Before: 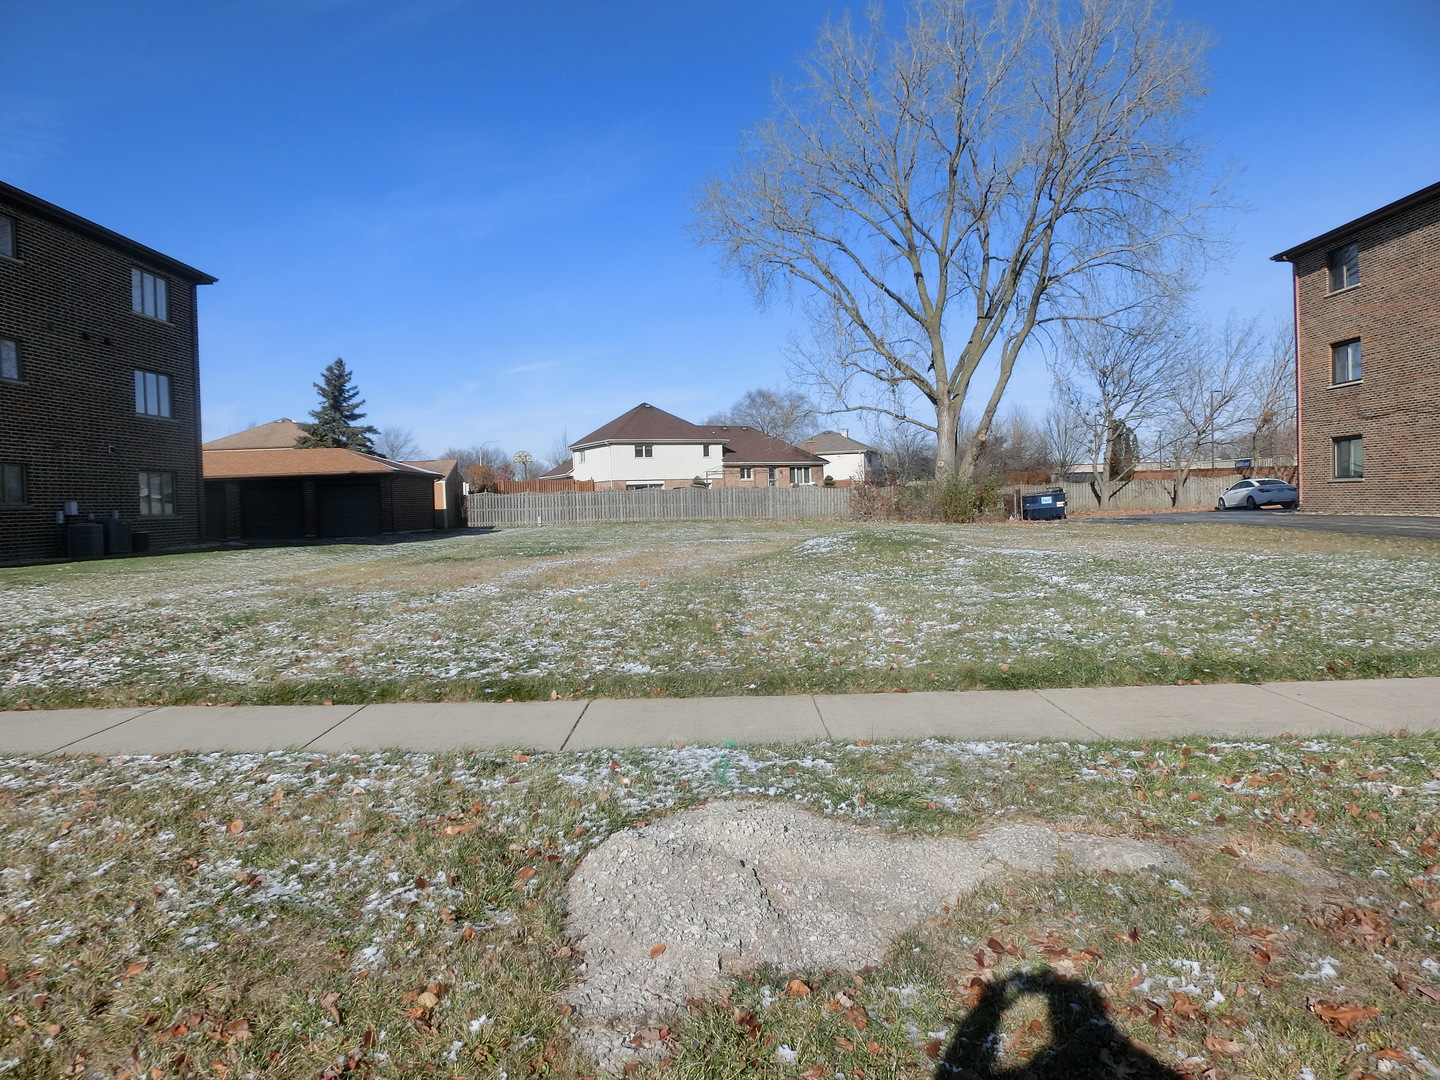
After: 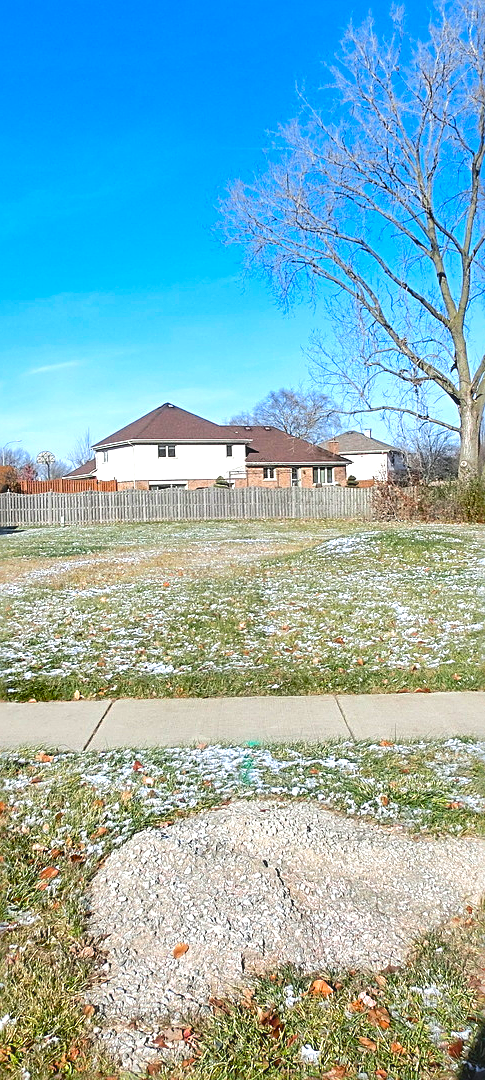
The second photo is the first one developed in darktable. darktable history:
sharpen: radius 2.606, amount 0.697
tone equalizer: -8 EV 0 EV, -7 EV 0.001 EV, -6 EV -0.005 EV, -5 EV -0.008 EV, -4 EV -0.063 EV, -3 EV -0.213 EV, -2 EV -0.278 EV, -1 EV 0.099 EV, +0 EV 0.312 EV
color balance rgb: perceptual saturation grading › global saturation 25.761%
crop: left 33.145%, right 33.171%
local contrast: highlights 87%, shadows 83%
exposure: exposure 0.608 EV, compensate exposure bias true, compensate highlight preservation false
contrast brightness saturation: contrast -0.194, saturation 0.185
